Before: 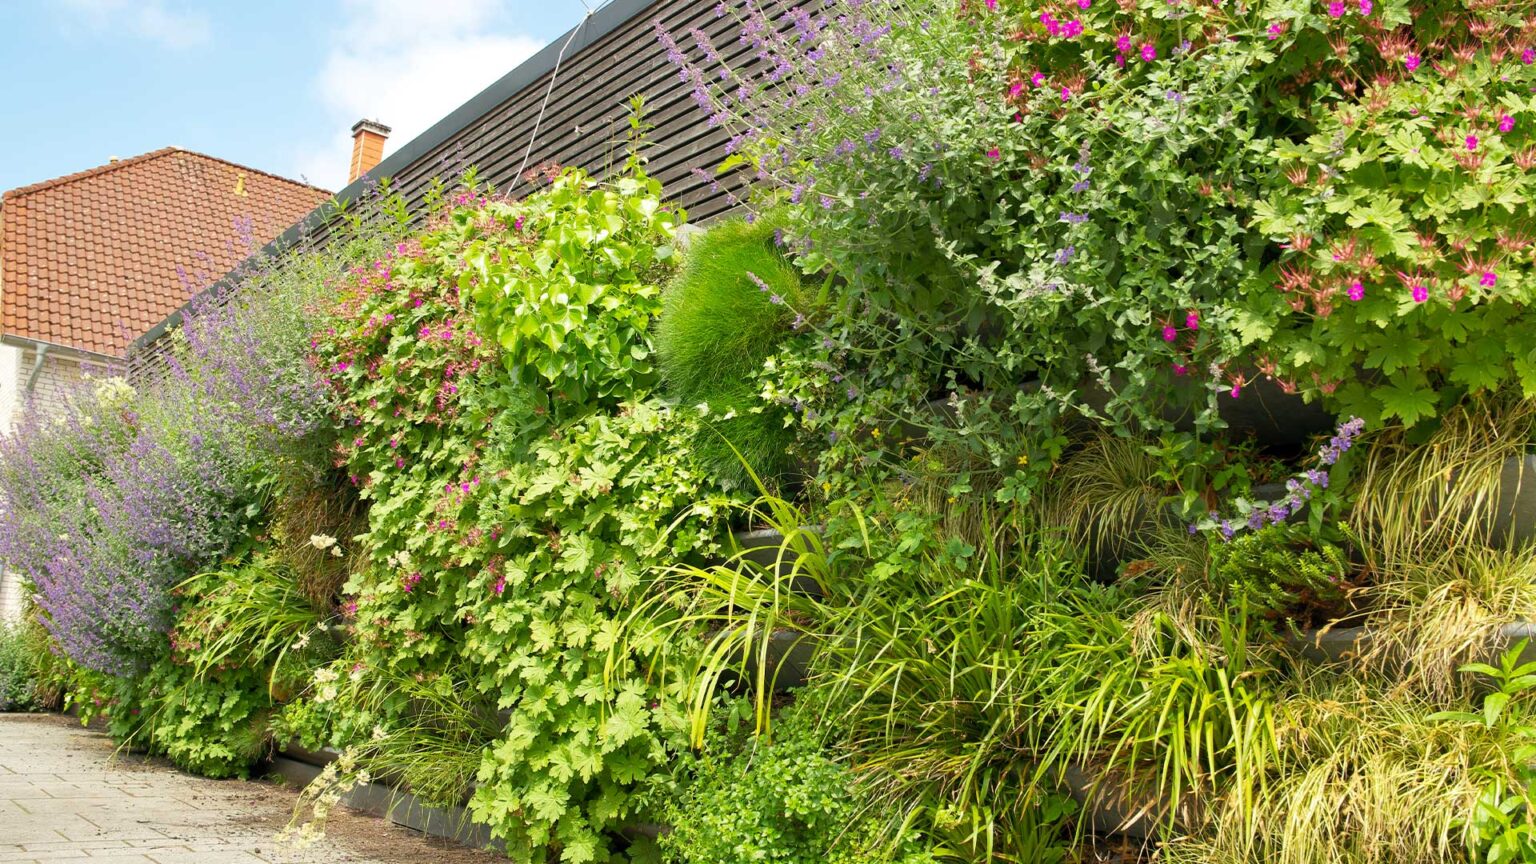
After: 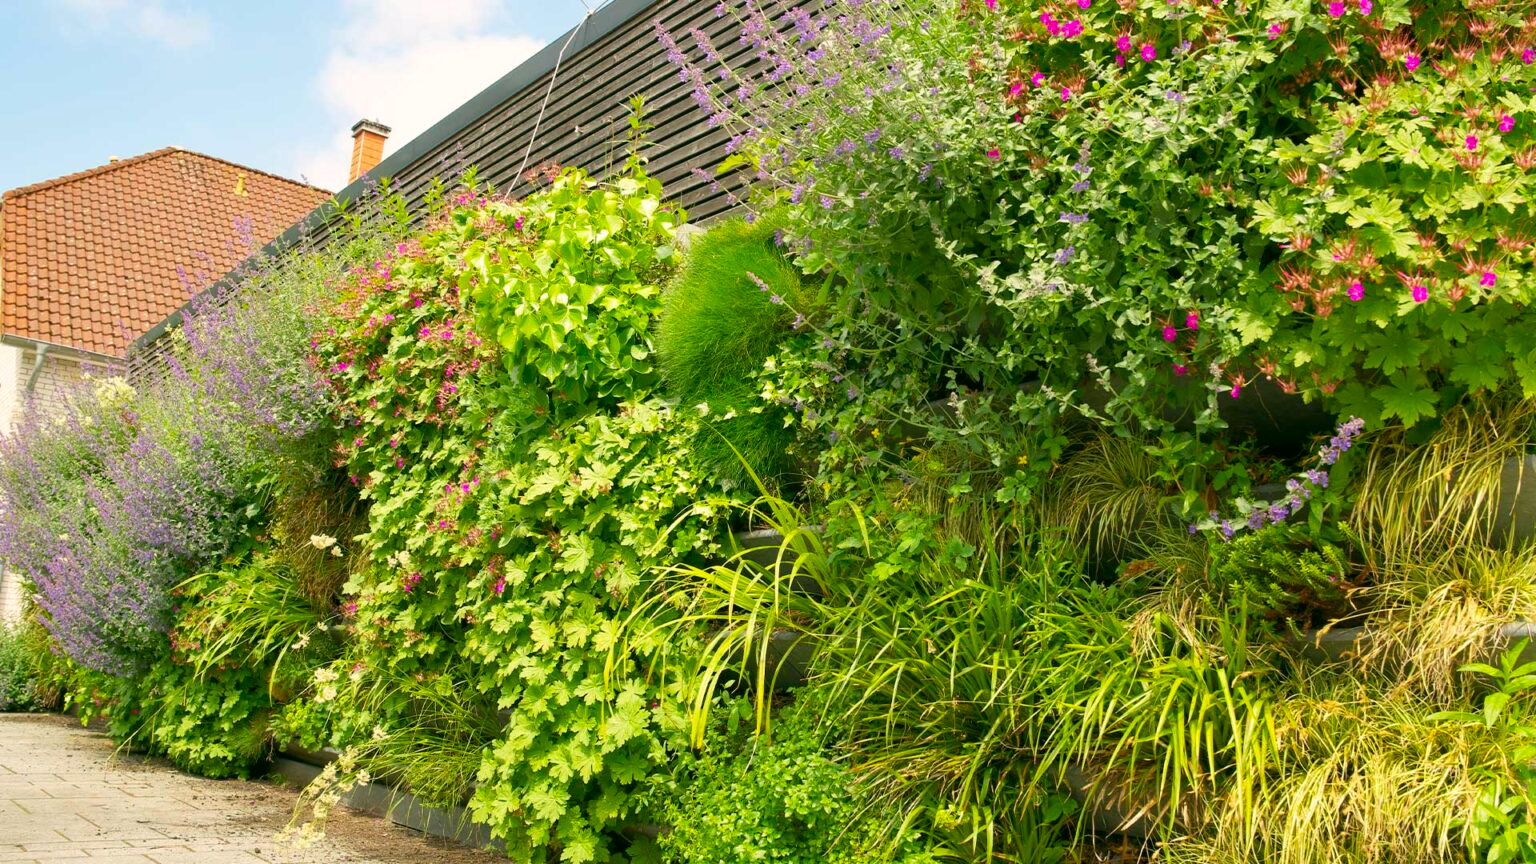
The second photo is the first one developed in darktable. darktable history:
contrast brightness saturation: contrast 0.04, saturation 0.16
tone equalizer: on, module defaults
color correction: highlights a* 4.02, highlights b* 4.98, shadows a* -7.55, shadows b* 4.98
